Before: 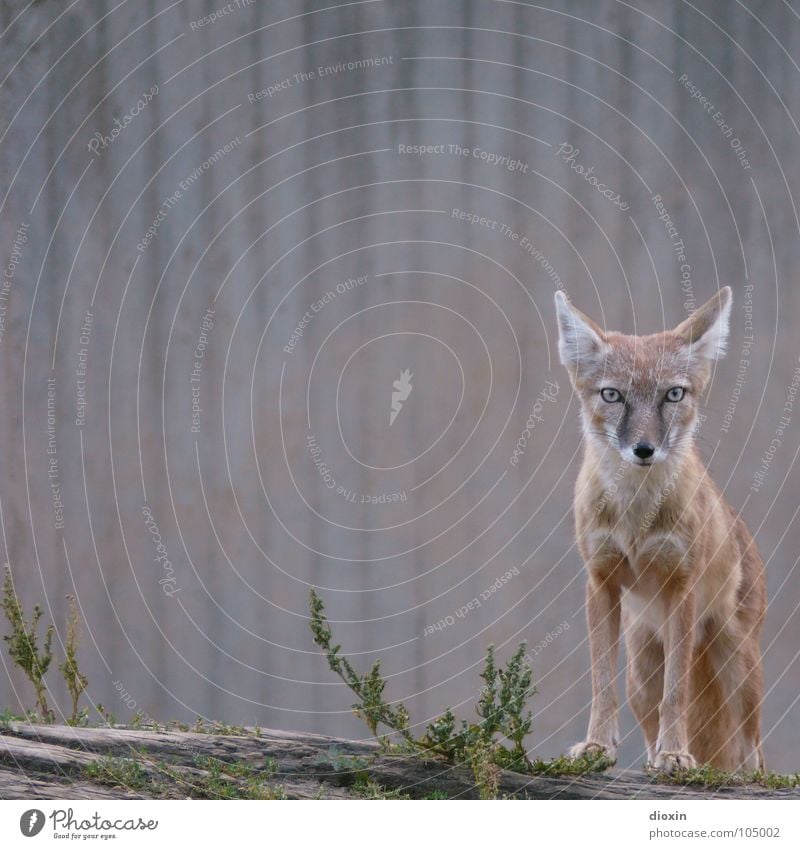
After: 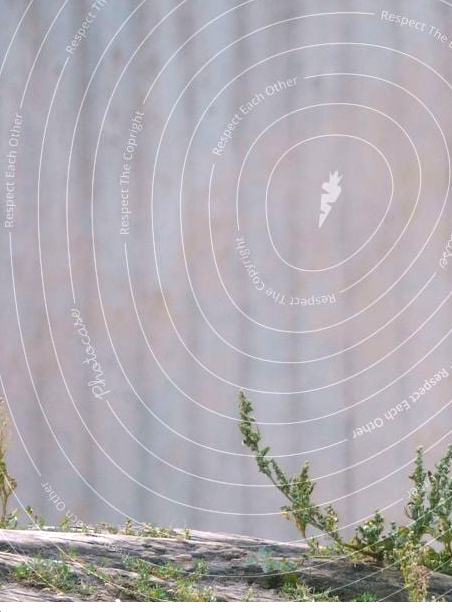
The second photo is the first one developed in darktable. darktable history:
exposure: exposure 1.001 EV, compensate exposure bias true, compensate highlight preservation false
crop: left 8.985%, top 23.366%, right 34.494%, bottom 4.454%
